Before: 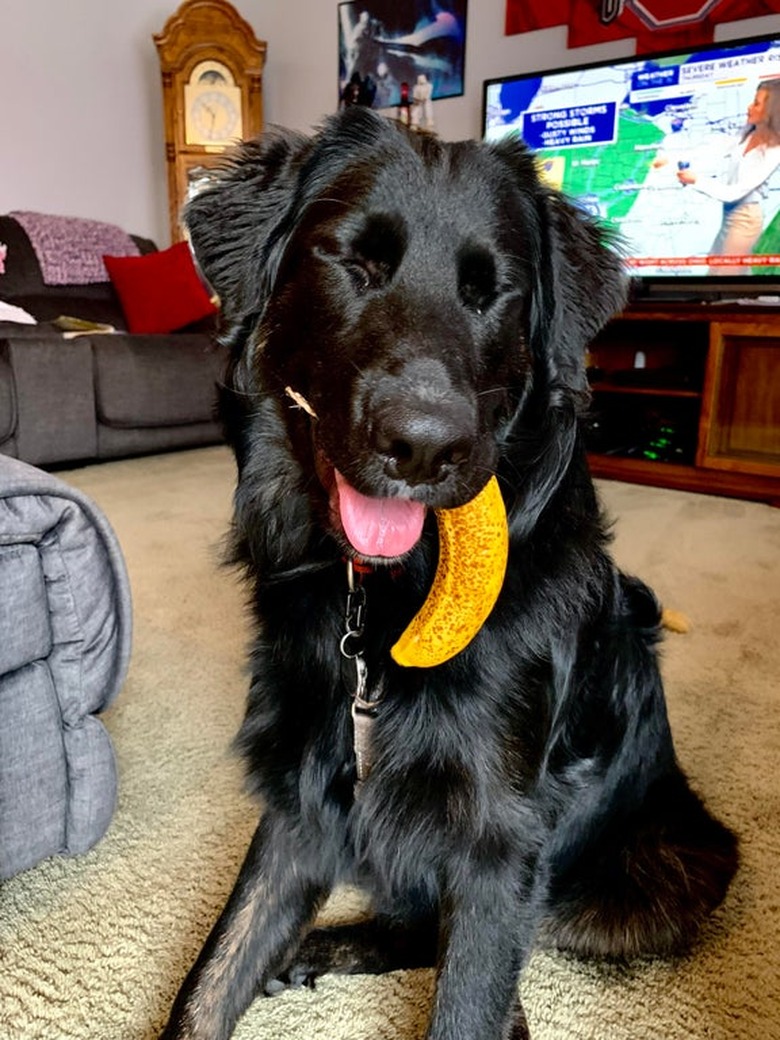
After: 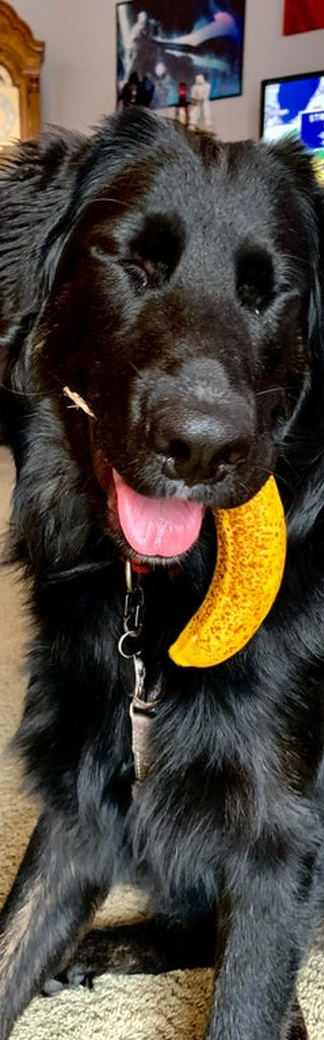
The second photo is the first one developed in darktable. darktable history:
crop: left 28.48%, right 29.161%
